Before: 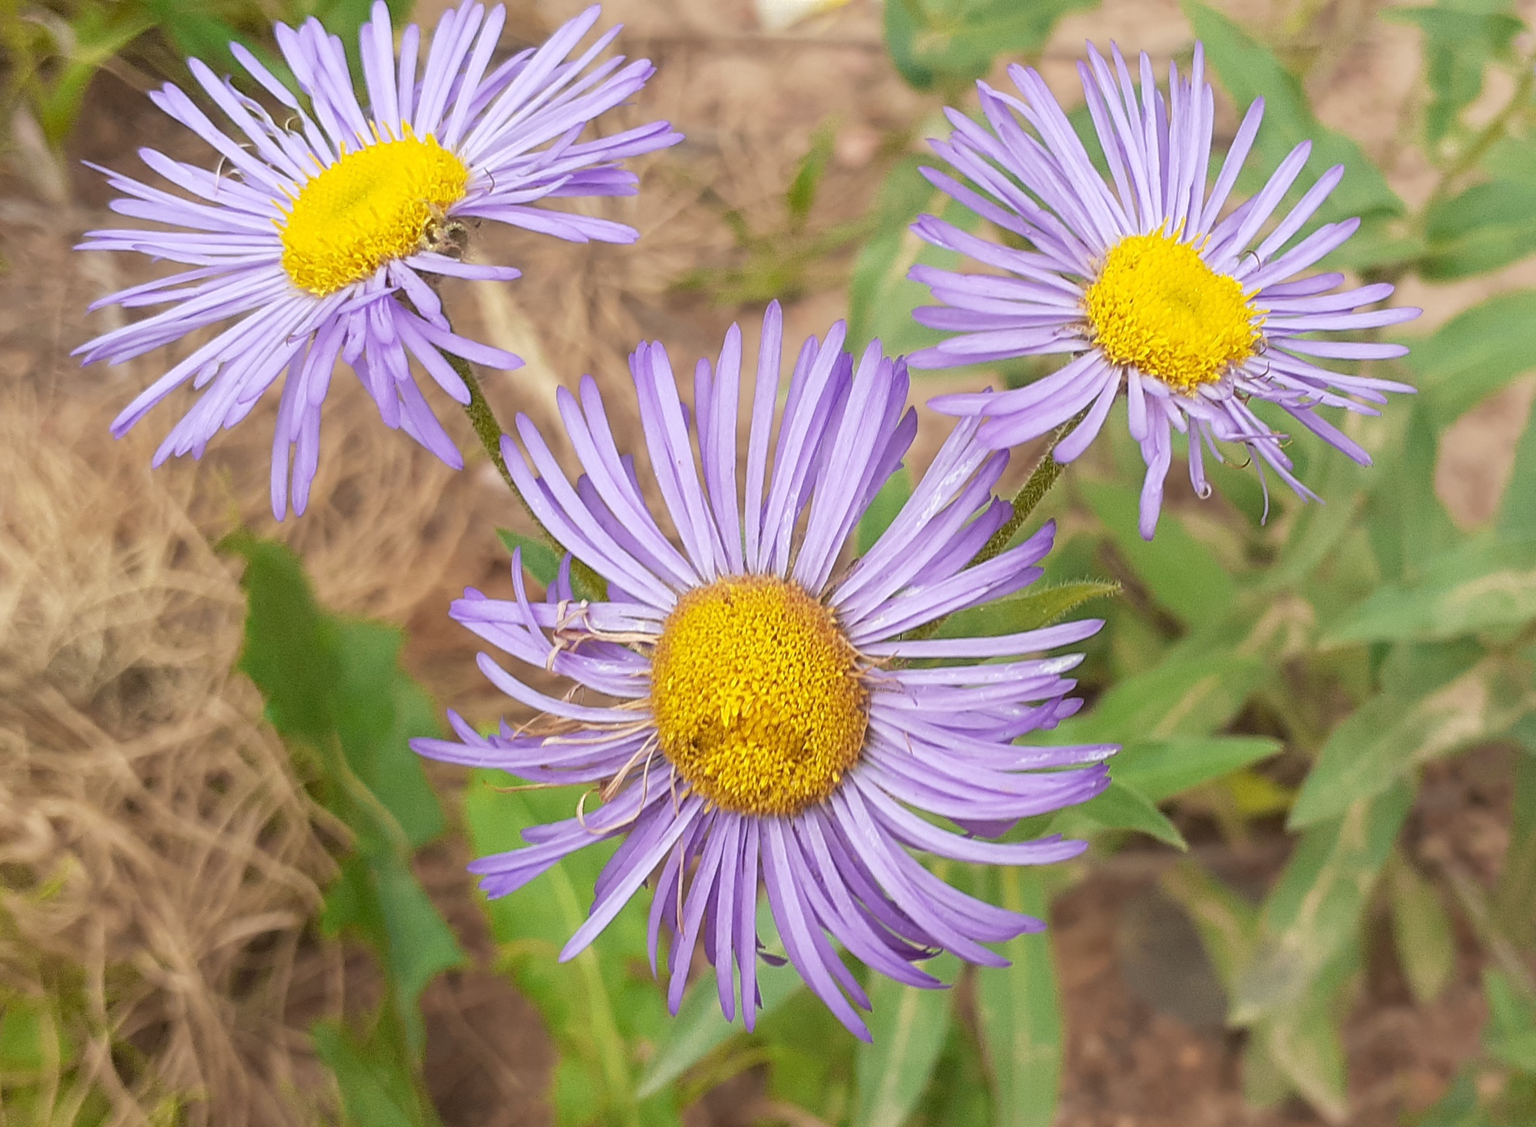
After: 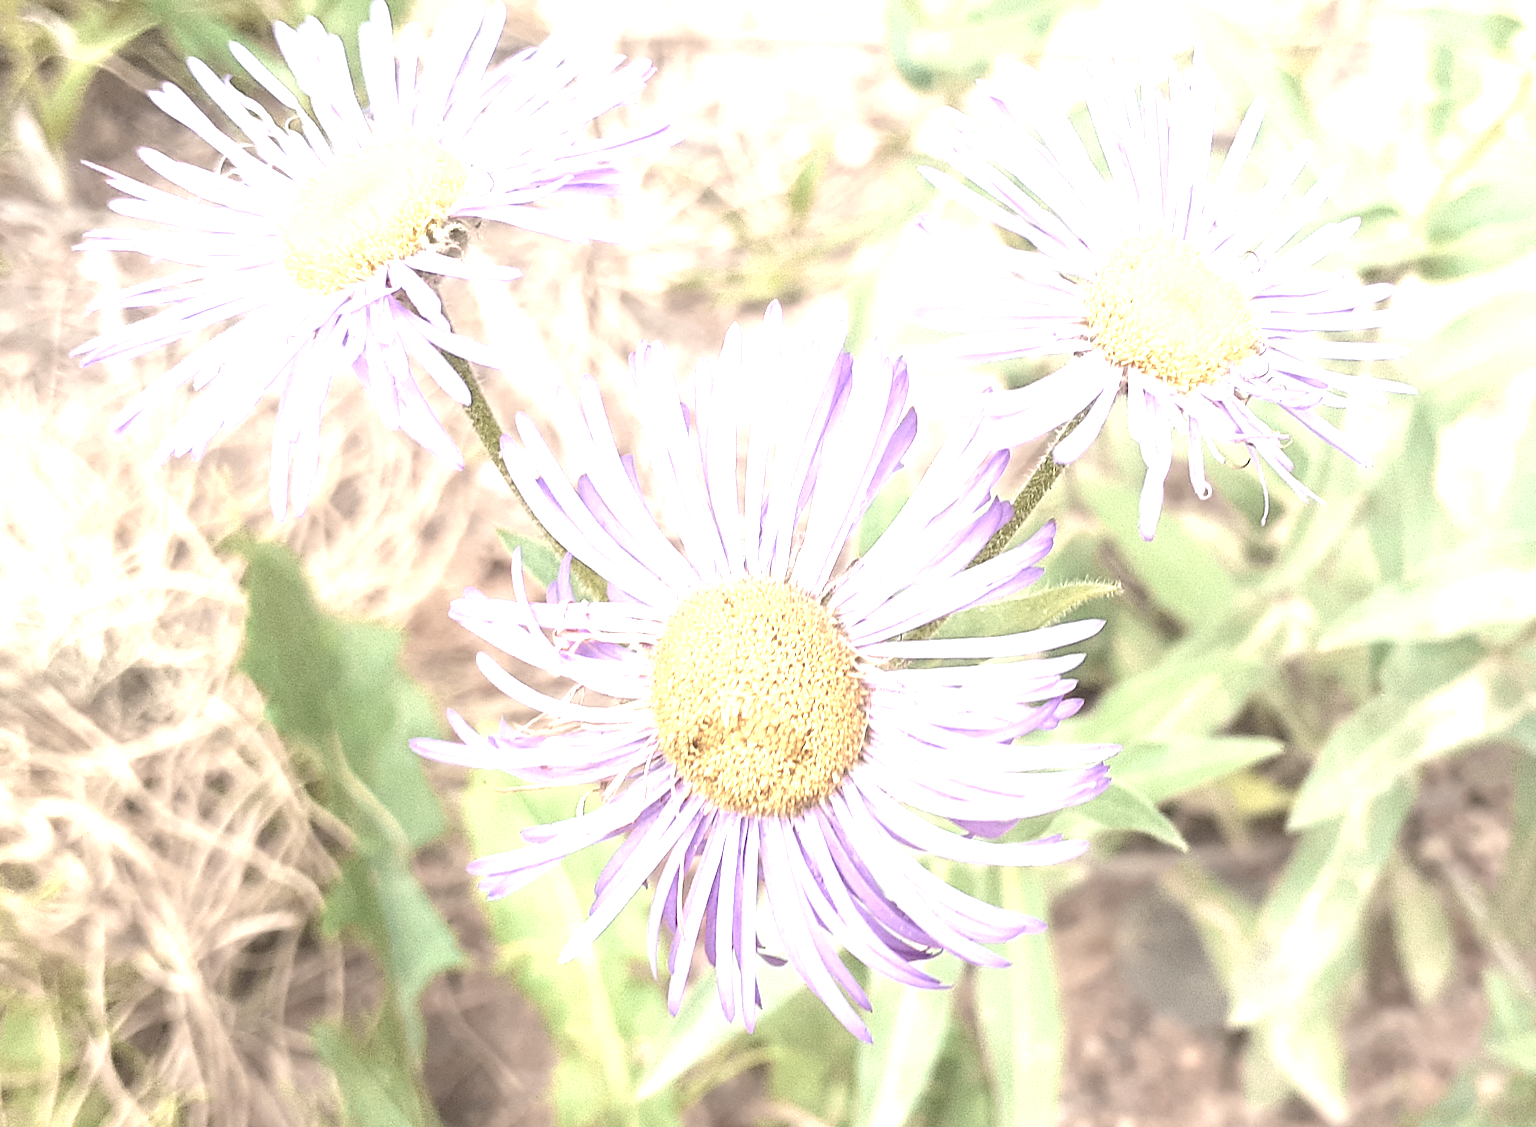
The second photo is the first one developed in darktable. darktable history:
tone equalizer: -8 EV -0.774 EV, -7 EV -0.667 EV, -6 EV -0.566 EV, -5 EV -0.375 EV, -3 EV 0.372 EV, -2 EV 0.6 EV, -1 EV 0.678 EV, +0 EV 0.73 EV, mask exposure compensation -0.493 EV
color zones: curves: ch0 [(0, 0.6) (0.129, 0.508) (0.193, 0.483) (0.429, 0.5) (0.571, 0.5) (0.714, 0.5) (0.857, 0.5) (1, 0.6)]; ch1 [(0, 0.481) (0.112, 0.245) (0.213, 0.223) (0.429, 0.233) (0.571, 0.231) (0.683, 0.242) (0.857, 0.296) (1, 0.481)]
exposure: black level correction 0, exposure 1.199 EV, compensate exposure bias true, compensate highlight preservation false
